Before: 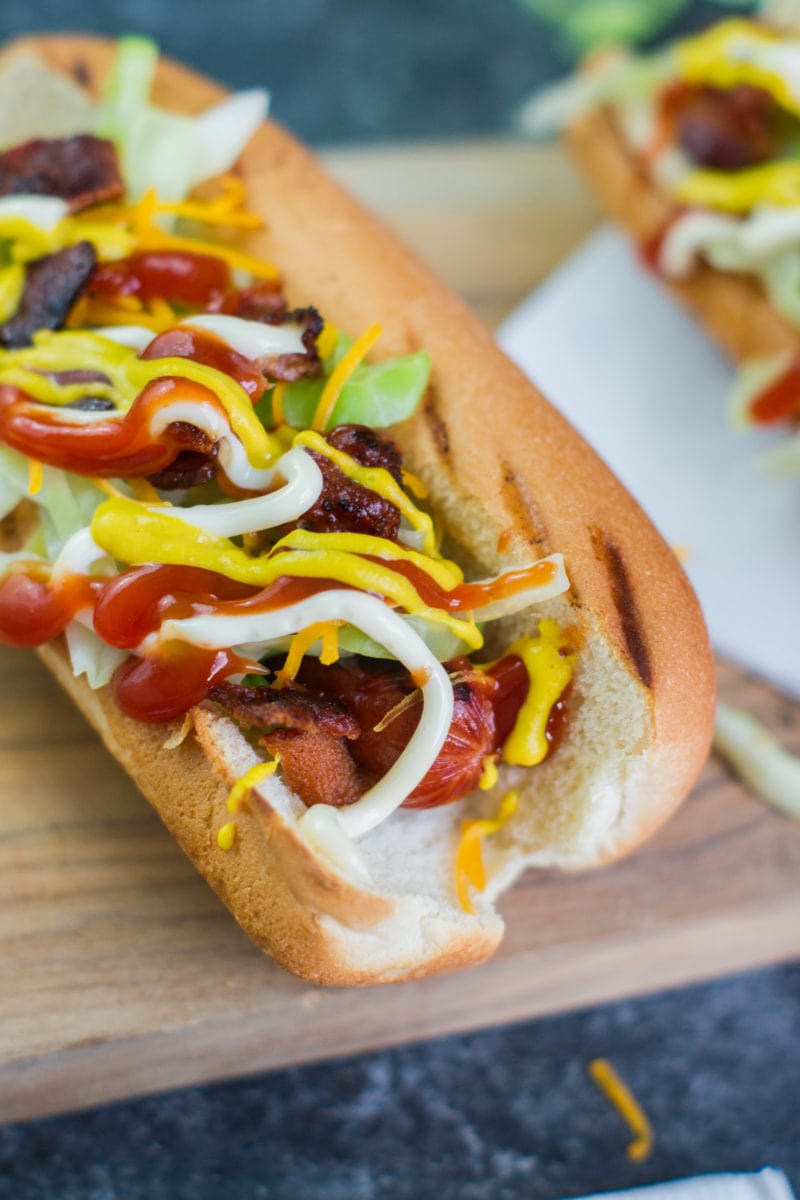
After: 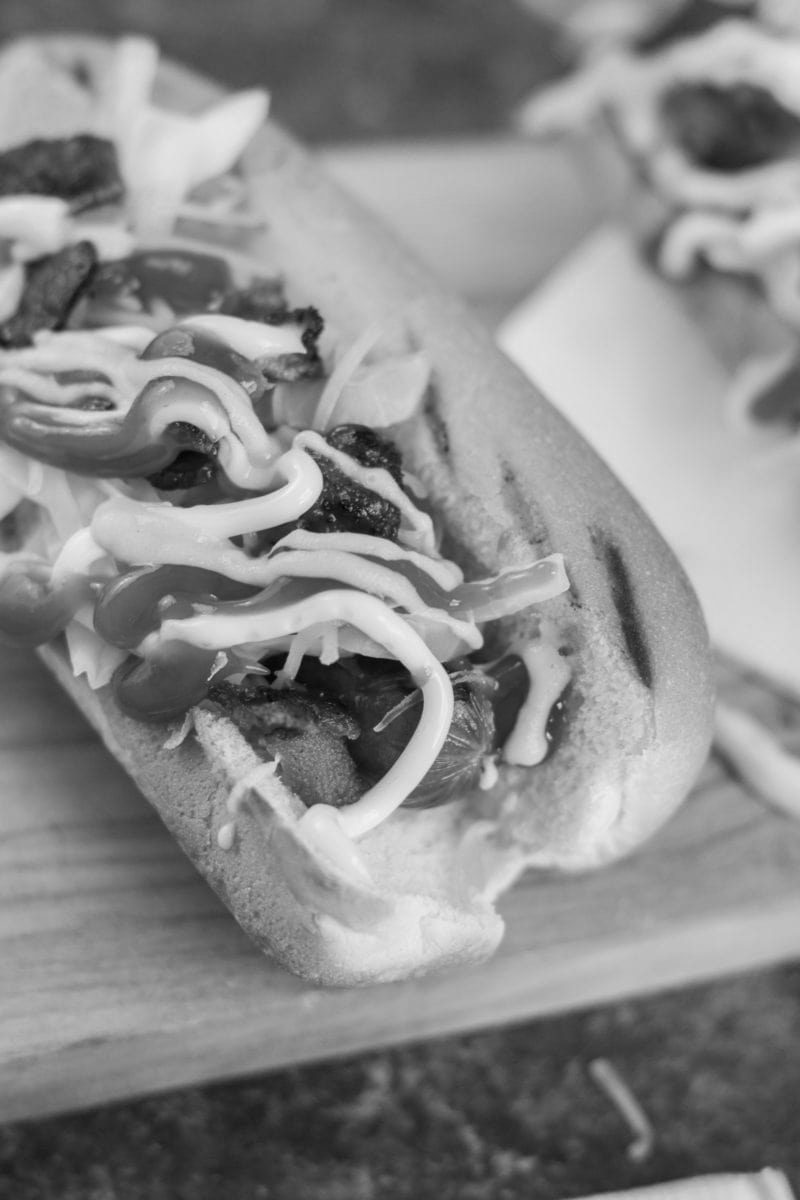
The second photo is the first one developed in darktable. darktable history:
color correction: highlights a* 11.96, highlights b* 11.58
monochrome: on, module defaults
